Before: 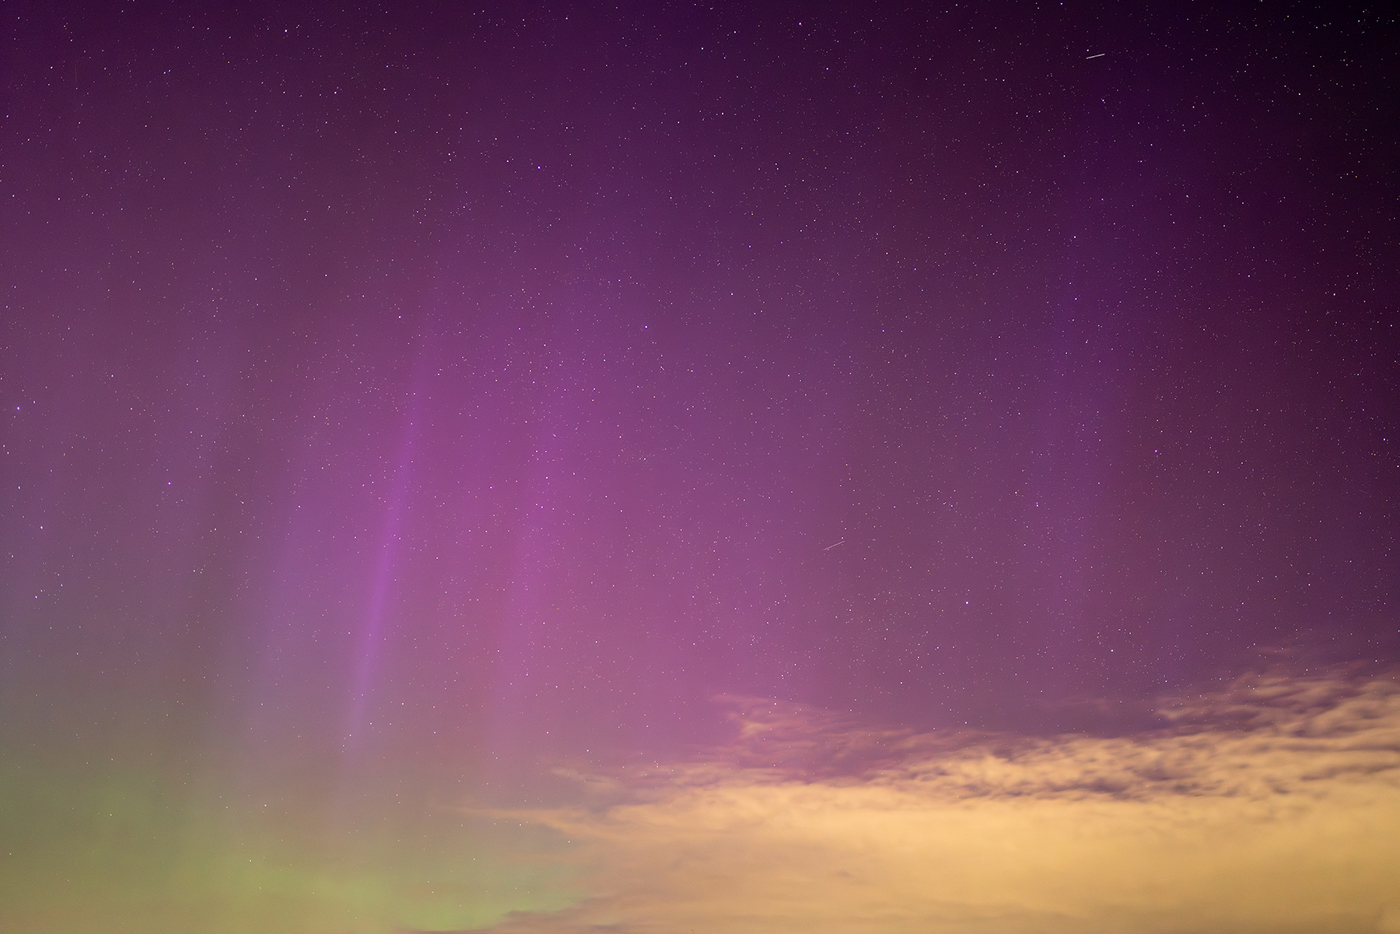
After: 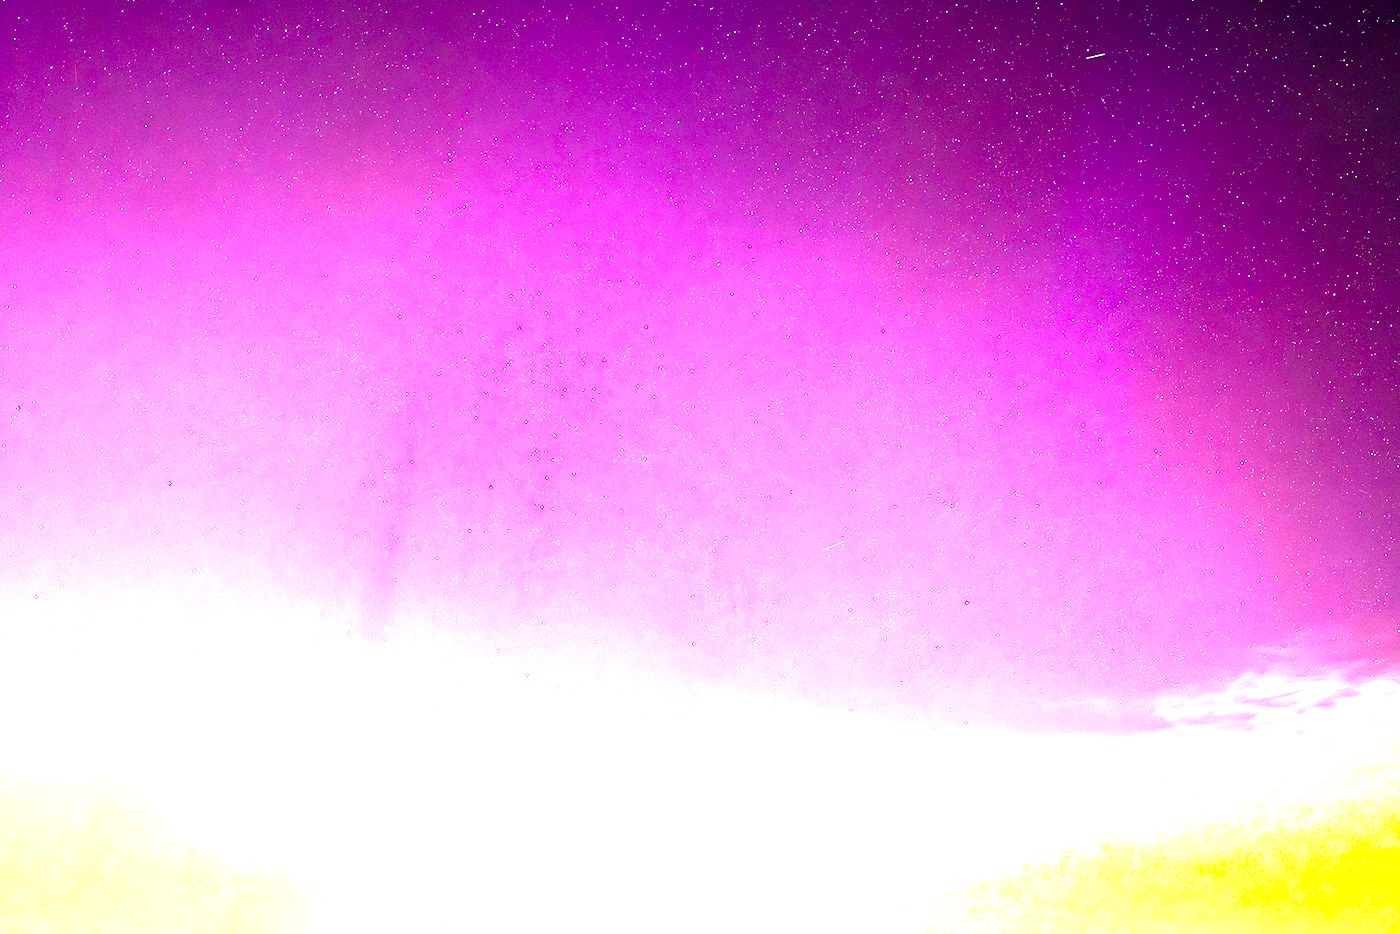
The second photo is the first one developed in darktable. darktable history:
exposure: black level correction 0, exposure 1.1 EV, compensate highlight preservation false
color balance rgb: perceptual saturation grading › global saturation 25%, perceptual brilliance grading › global brilliance 35%, perceptual brilliance grading › highlights 50%, perceptual brilliance grading › mid-tones 60%, perceptual brilliance grading › shadows 35%, global vibrance 20%
